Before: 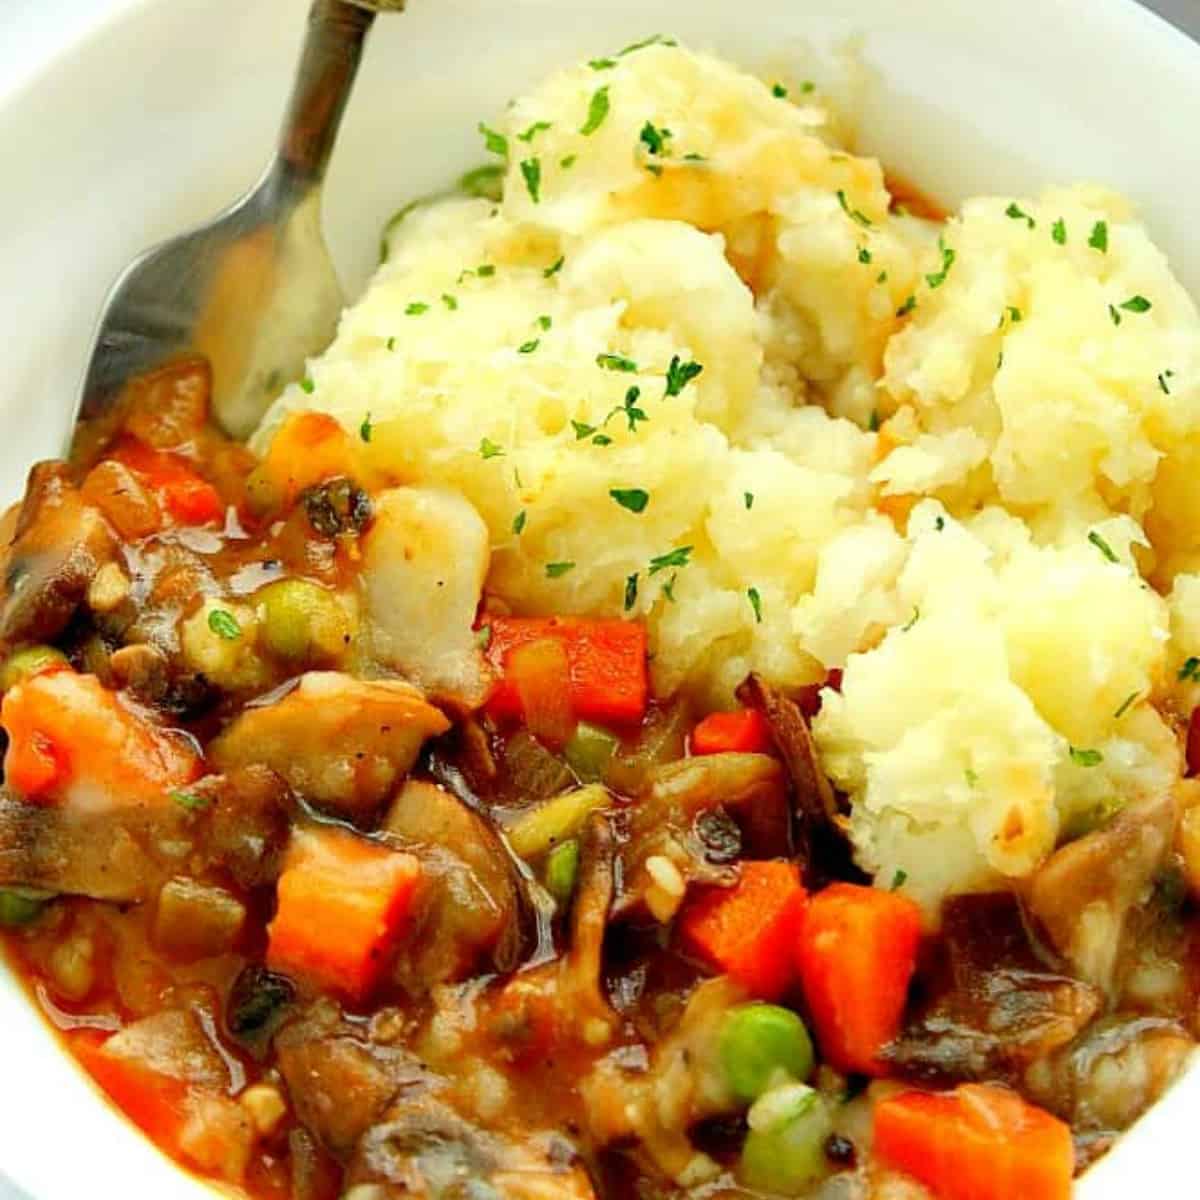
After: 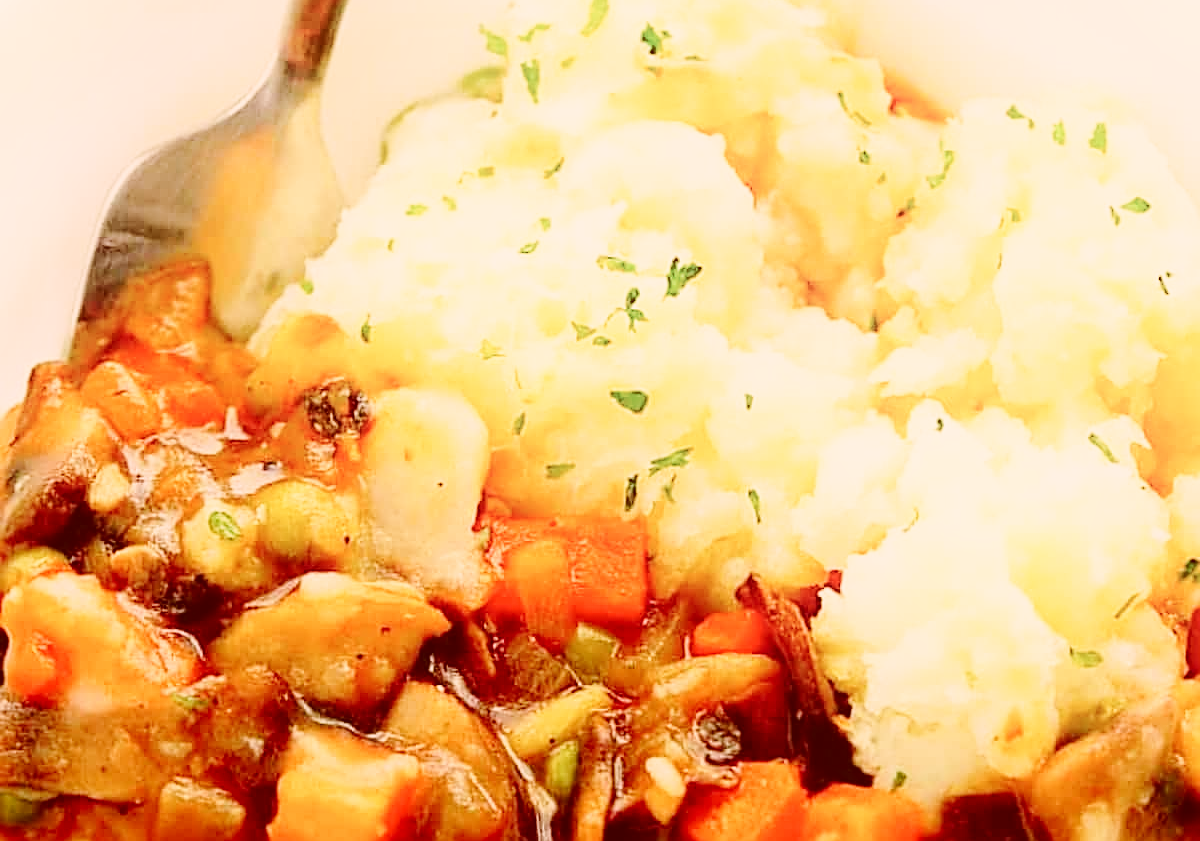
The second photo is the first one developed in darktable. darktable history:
local contrast: highlights 107%, shadows 102%, detail 120%, midtone range 0.2
sharpen: on, module defaults
color correction: highlights a* 9.31, highlights b* 9, shadows a* 39.79, shadows b* 39.26, saturation 0.789
crop and rotate: top 8.328%, bottom 21.543%
exposure: exposure -0.047 EV, compensate highlight preservation false
shadows and highlights: shadows -22.33, highlights 46.28, soften with gaussian
base curve: curves: ch0 [(0, 0) (0.028, 0.03) (0.121, 0.232) (0.46, 0.748) (0.859, 0.968) (1, 1)], preserve colors none
contrast brightness saturation: contrast -0.157, brightness 0.053, saturation -0.126
